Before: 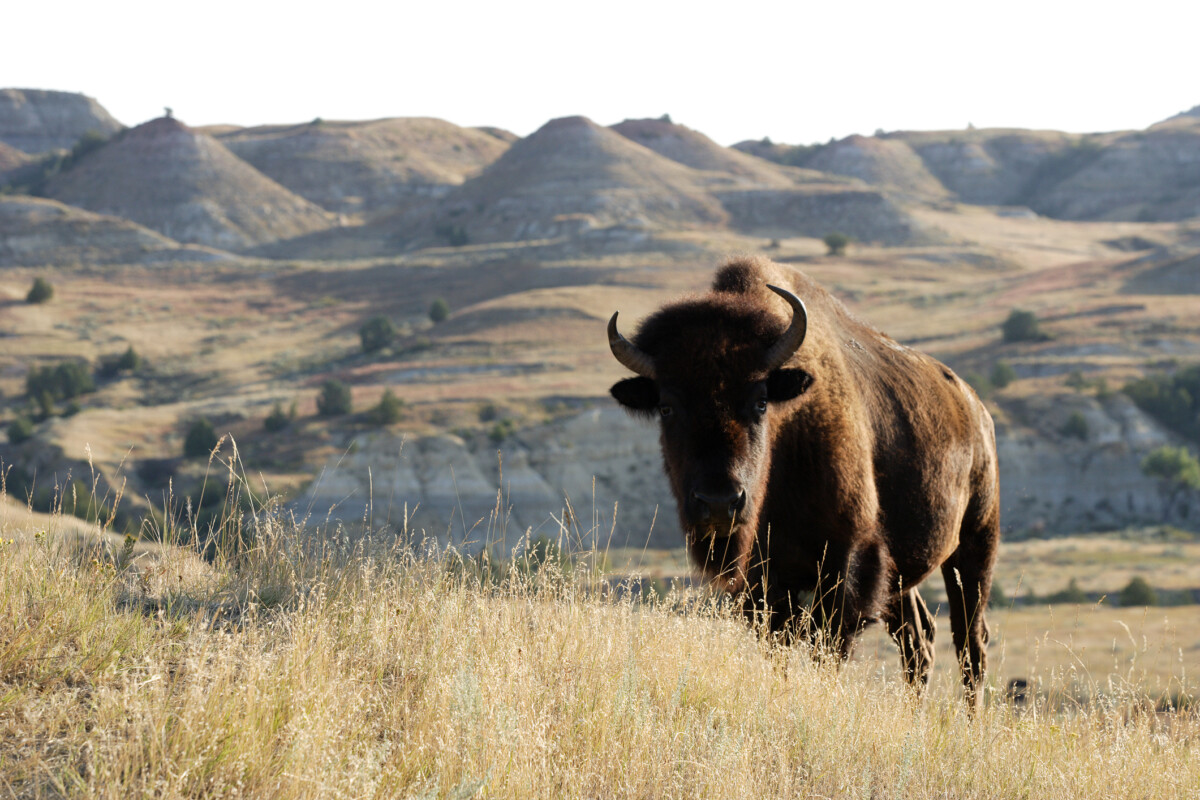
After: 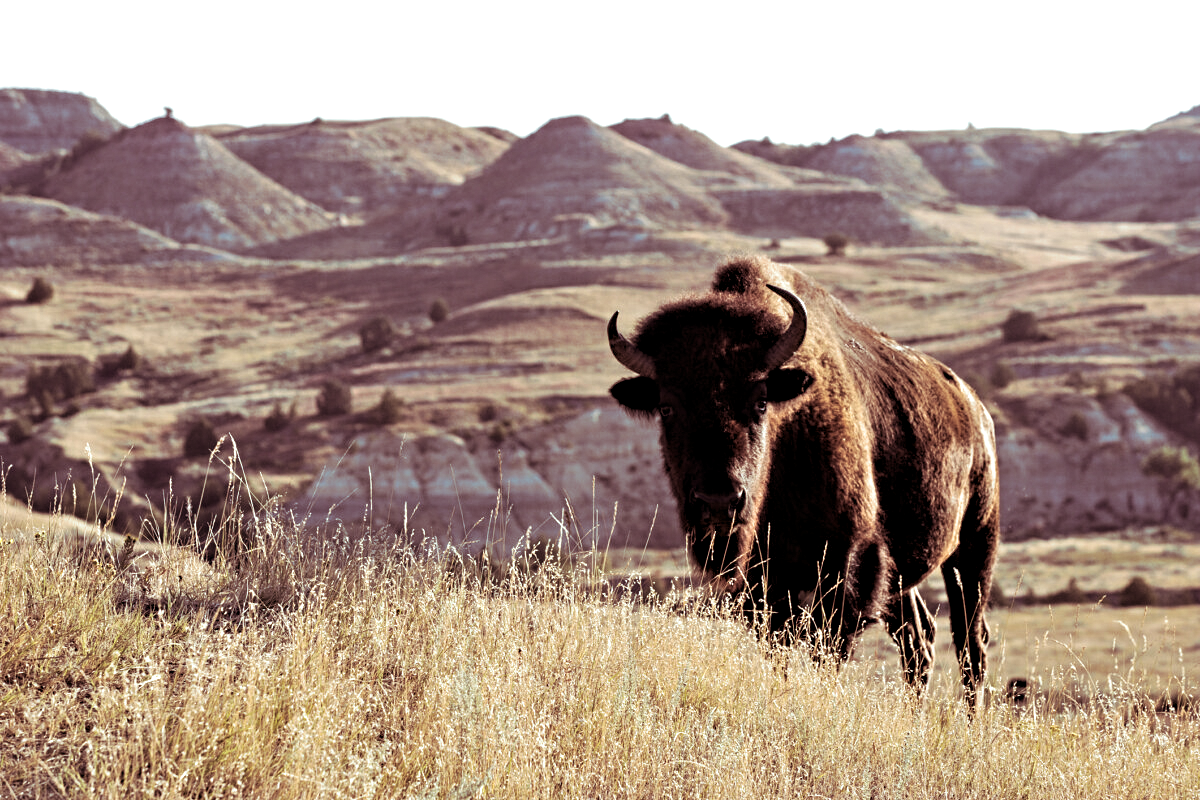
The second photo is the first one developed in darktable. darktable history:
split-toning: highlights › hue 180°
contrast equalizer: octaves 7, y [[0.5, 0.542, 0.583, 0.625, 0.667, 0.708], [0.5 ×6], [0.5 ×6], [0 ×6], [0 ×6]]
